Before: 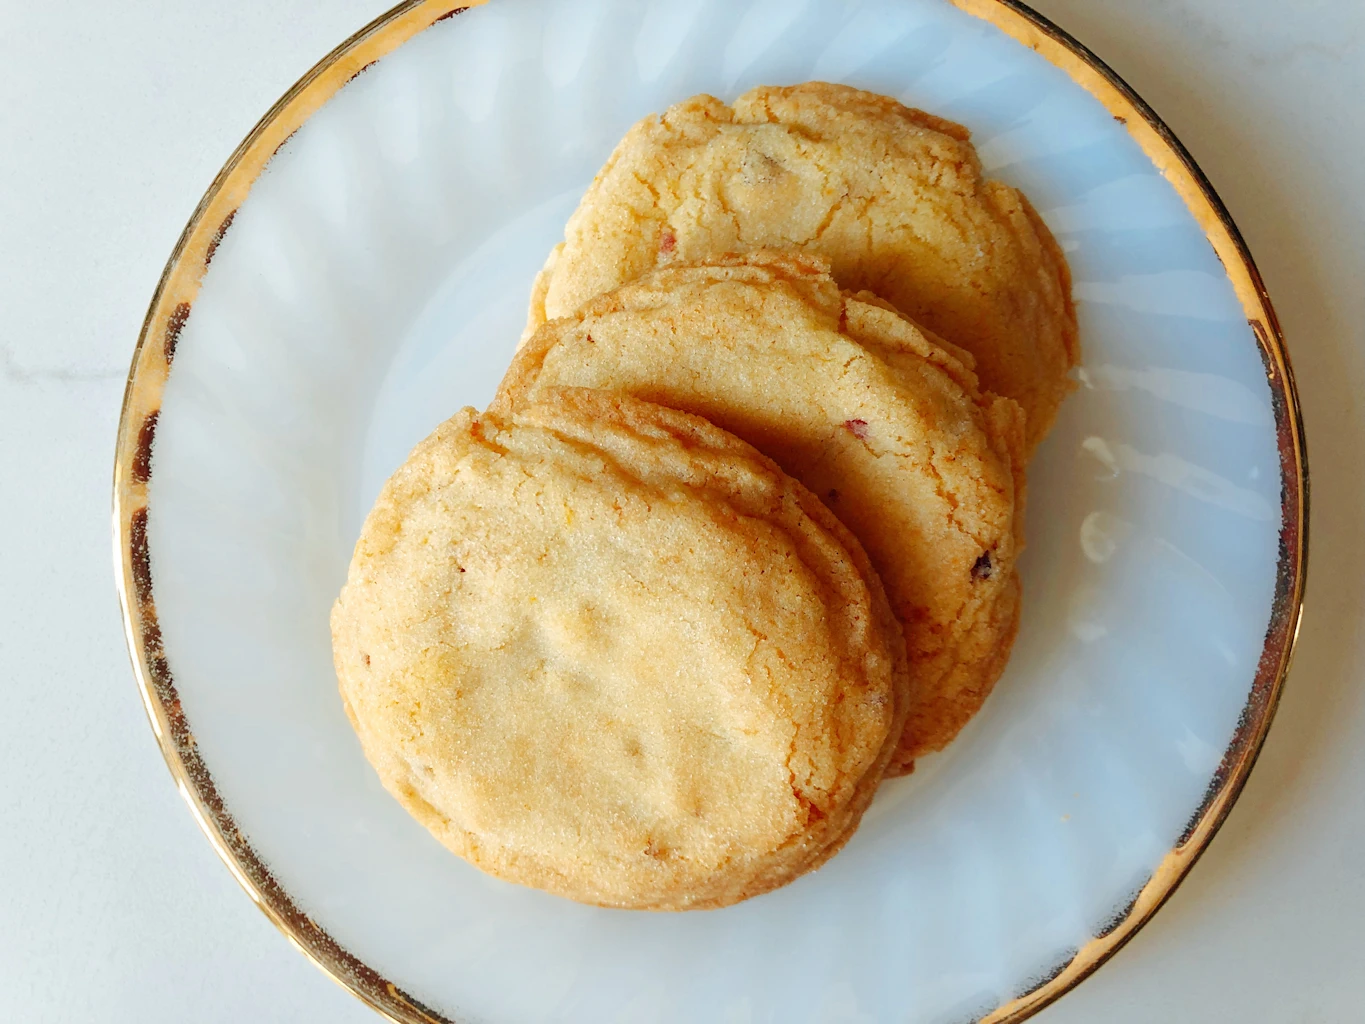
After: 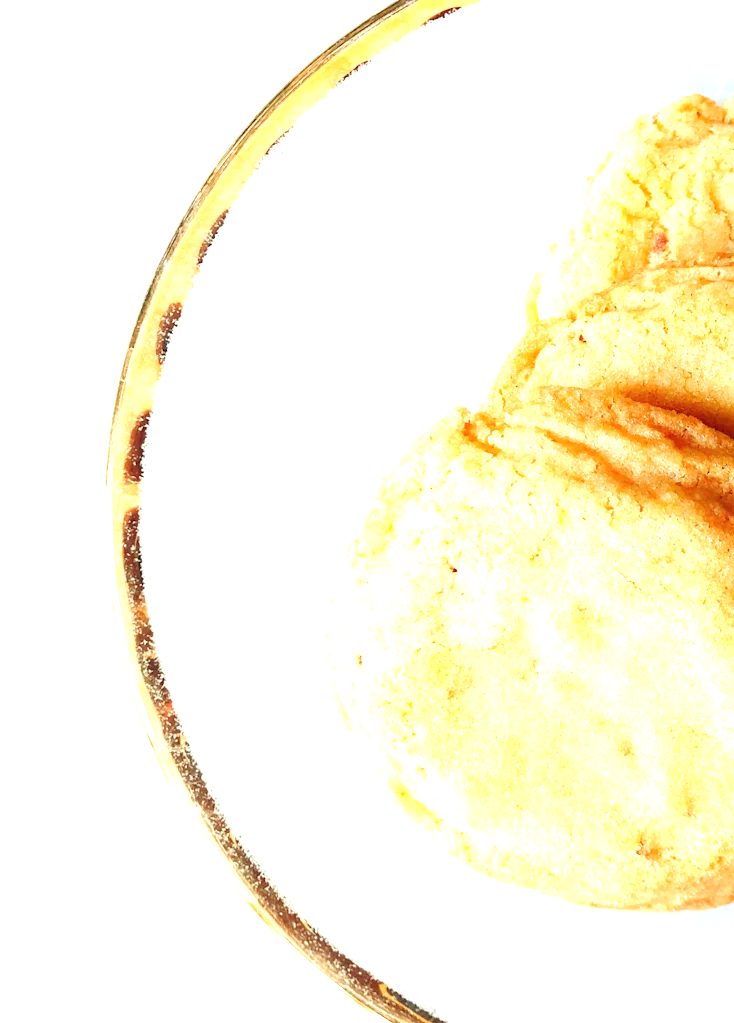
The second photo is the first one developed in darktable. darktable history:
crop: left 0.587%, right 45.588%, bottom 0.086%
exposure: black level correction 0, exposure 1.2 EV, compensate highlight preservation false
